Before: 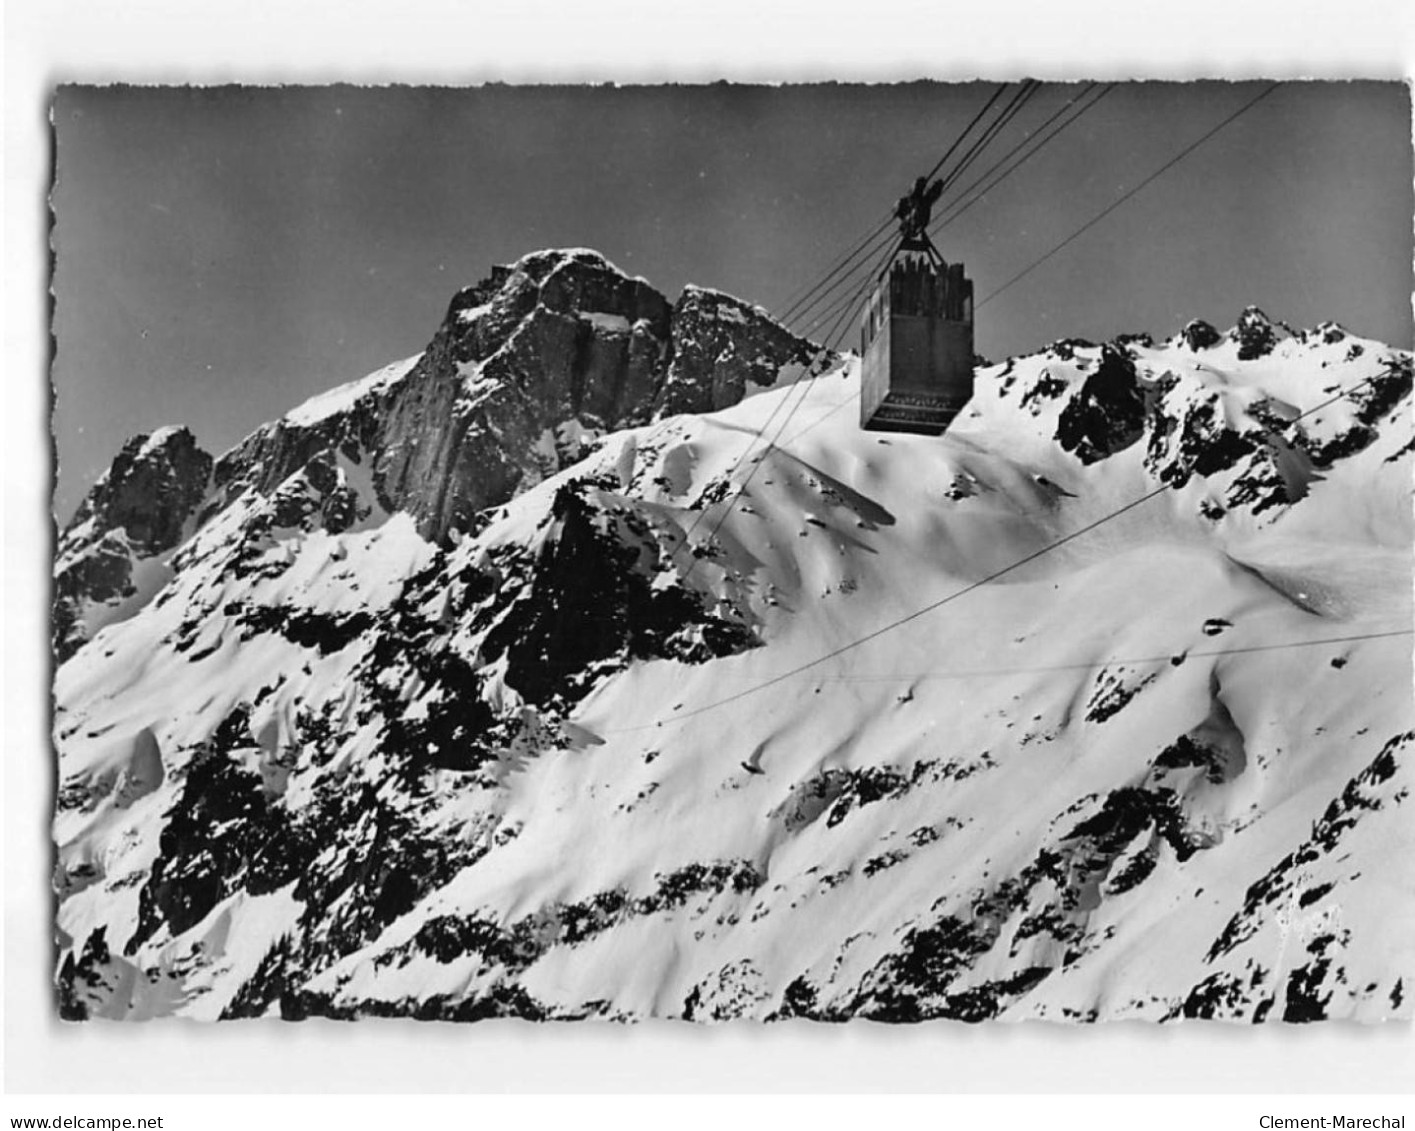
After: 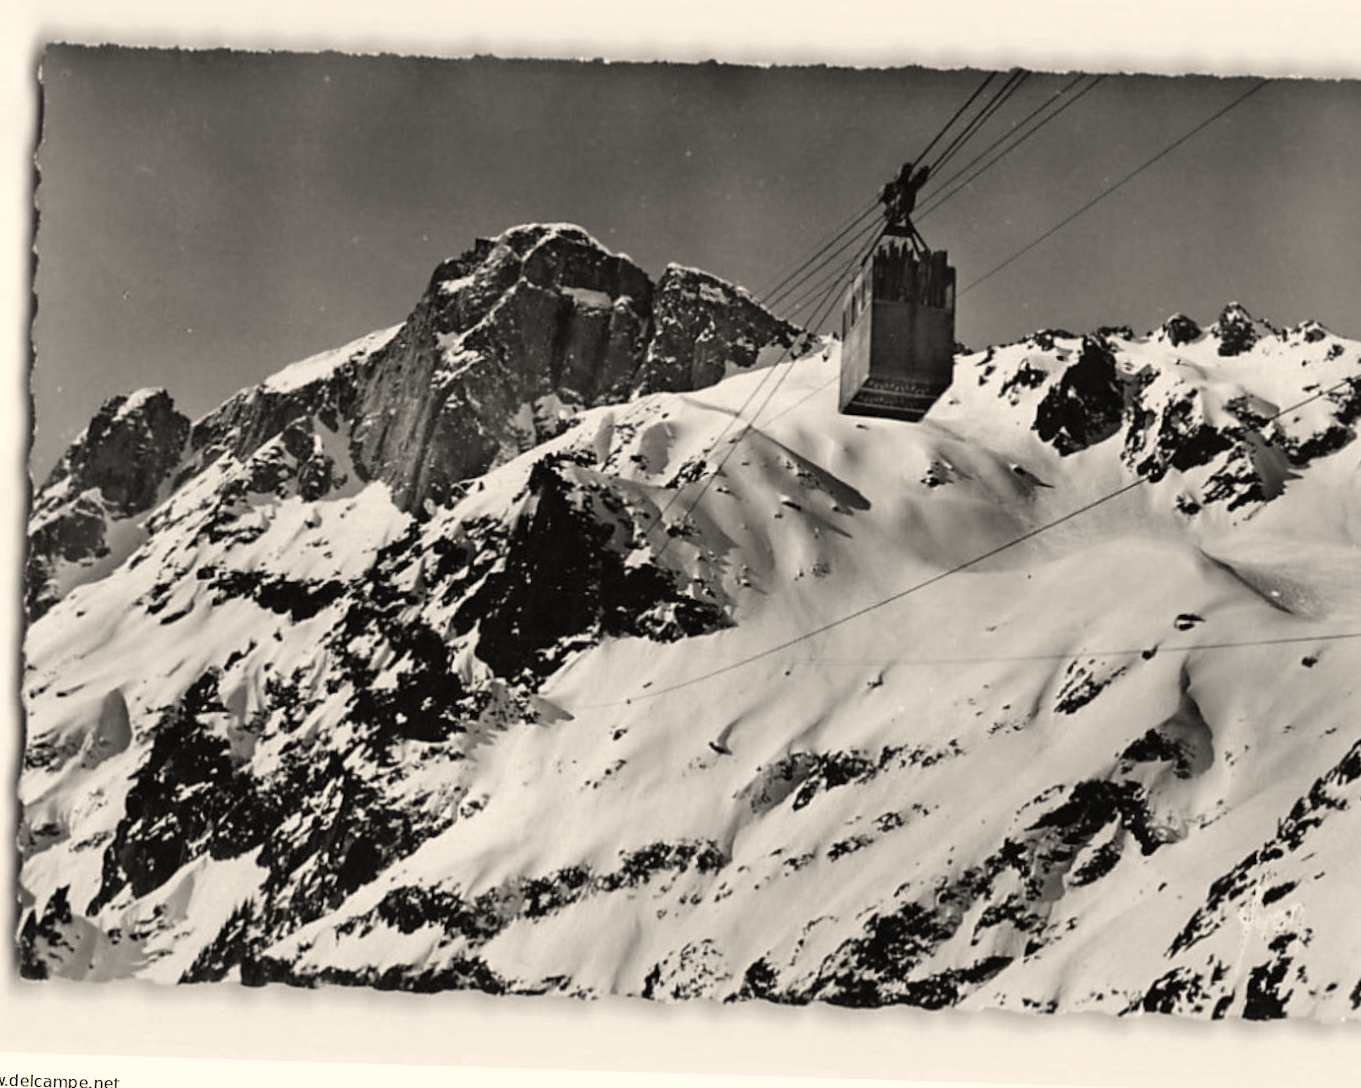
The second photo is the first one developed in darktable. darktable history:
crop and rotate: angle -1.81°
color calibration: x 0.329, y 0.346, temperature 5659.74 K, gamut compression 1.64
